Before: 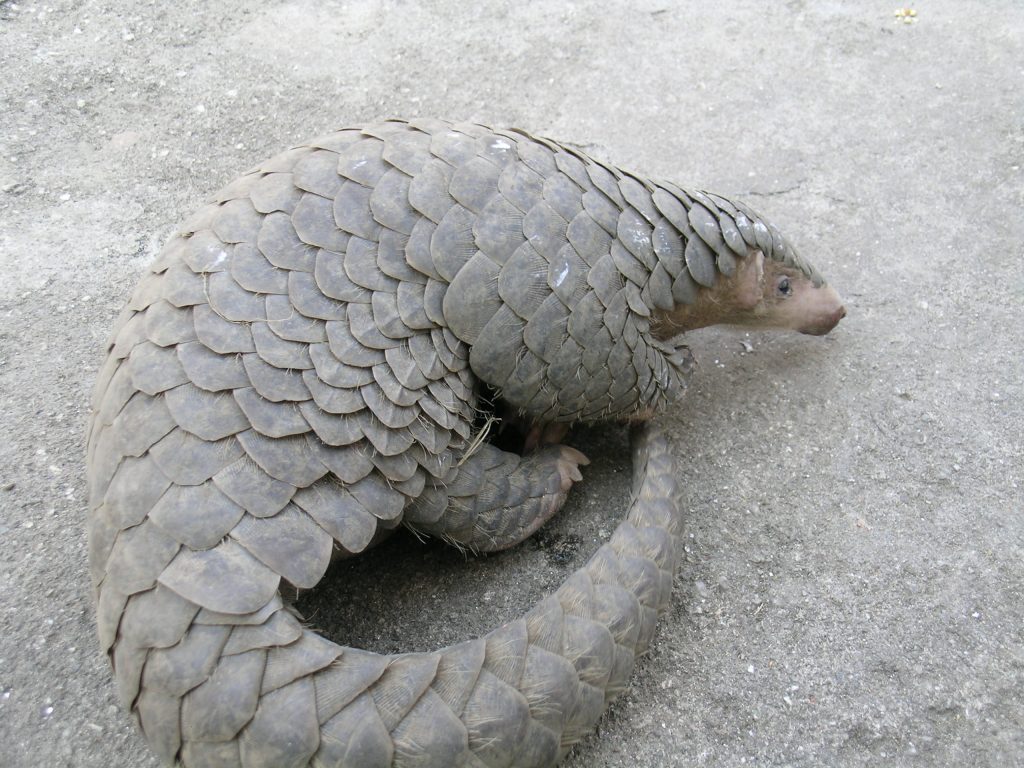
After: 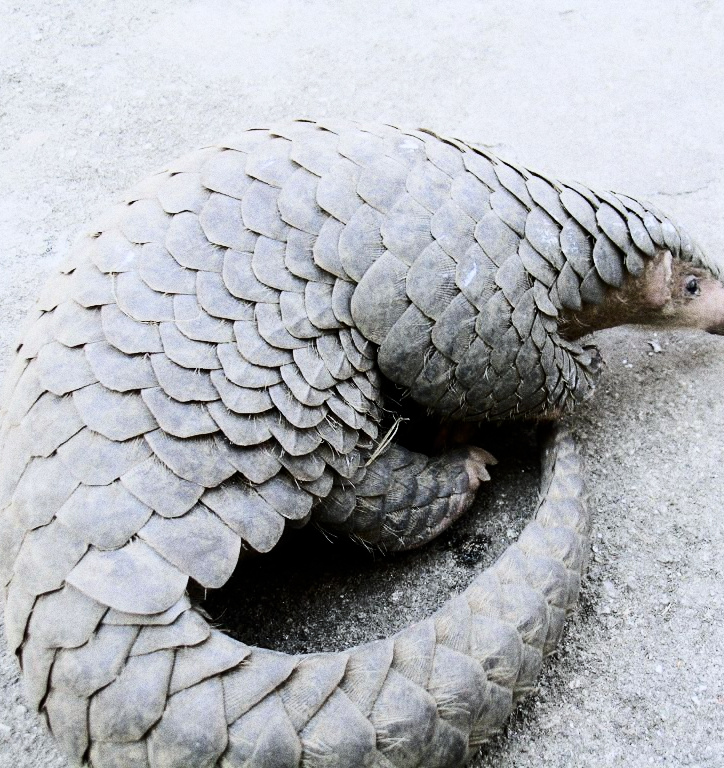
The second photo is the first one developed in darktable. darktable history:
white balance: red 0.98, blue 1.034
exposure: compensate highlight preservation false
crop and rotate: left 9.061%, right 20.142%
contrast brightness saturation: contrast 0.28
filmic rgb: black relative exposure -7.65 EV, white relative exposure 4.56 EV, hardness 3.61
color balance: lift [1, 1, 0.999, 1.001], gamma [1, 1.003, 1.005, 0.995], gain [1, 0.992, 0.988, 1.012], contrast 5%, output saturation 110%
tone equalizer: -8 EV -0.75 EV, -7 EV -0.7 EV, -6 EV -0.6 EV, -5 EV -0.4 EV, -3 EV 0.4 EV, -2 EV 0.6 EV, -1 EV 0.7 EV, +0 EV 0.75 EV, edges refinement/feathering 500, mask exposure compensation -1.57 EV, preserve details no
grain: coarseness 0.09 ISO, strength 40%
